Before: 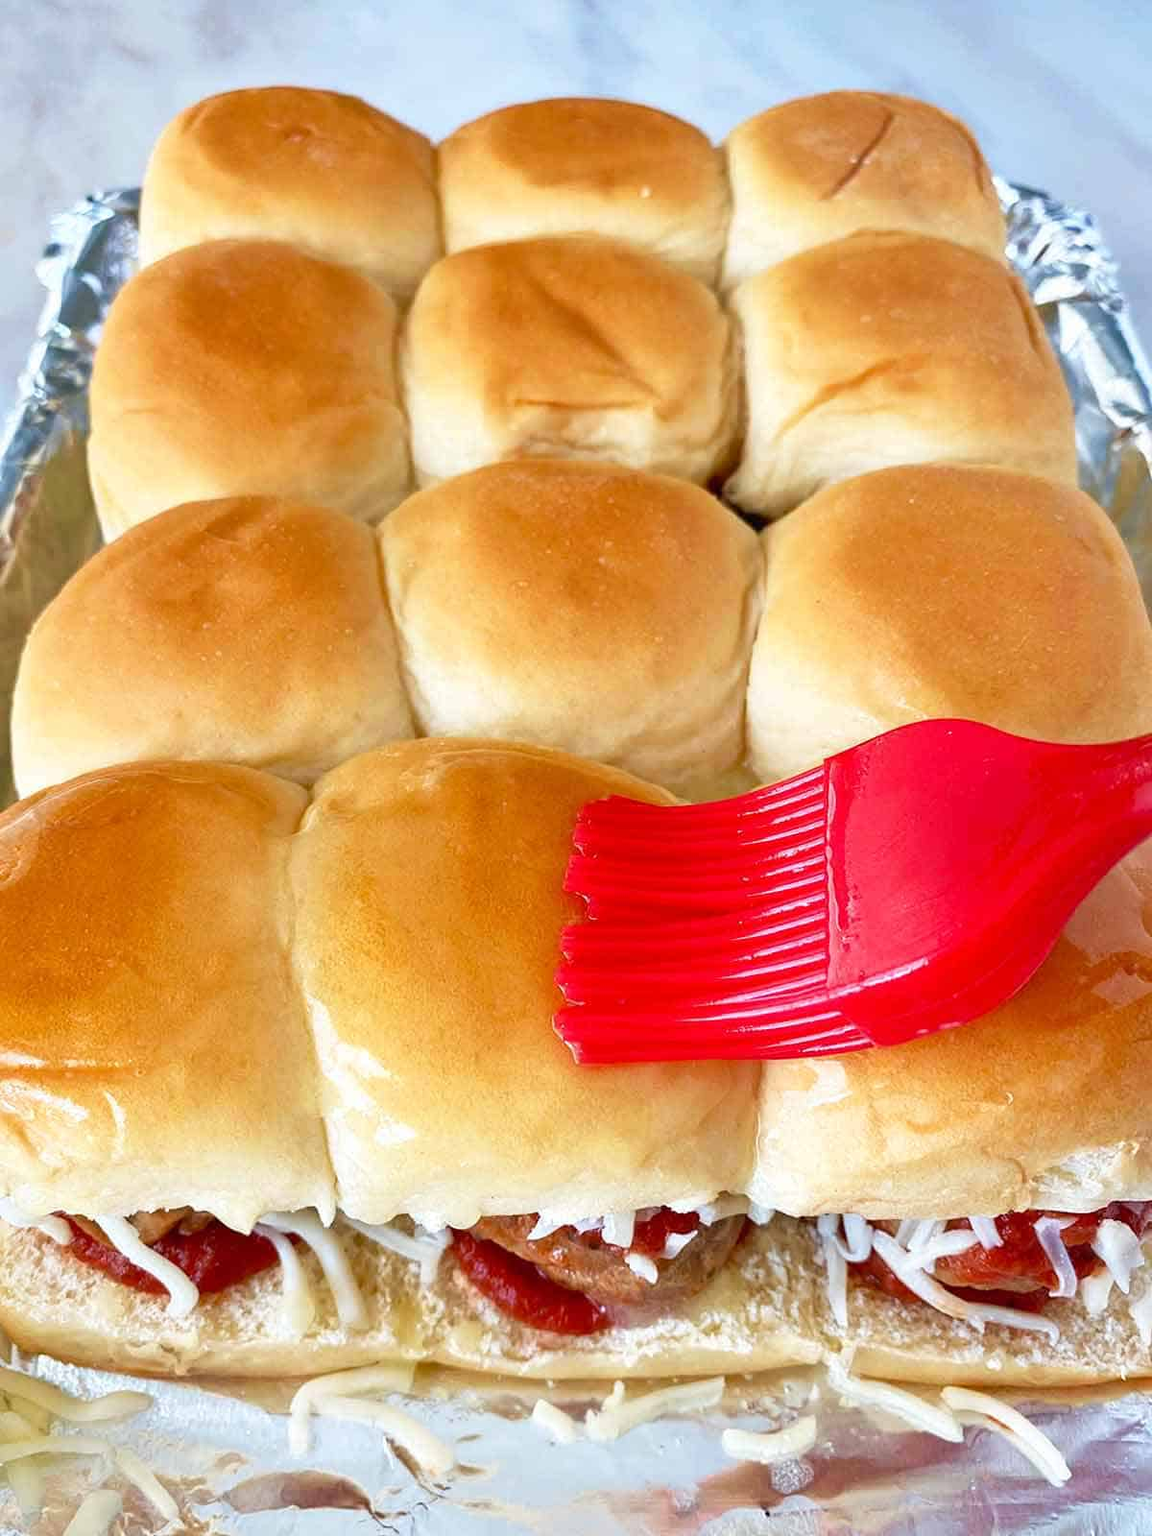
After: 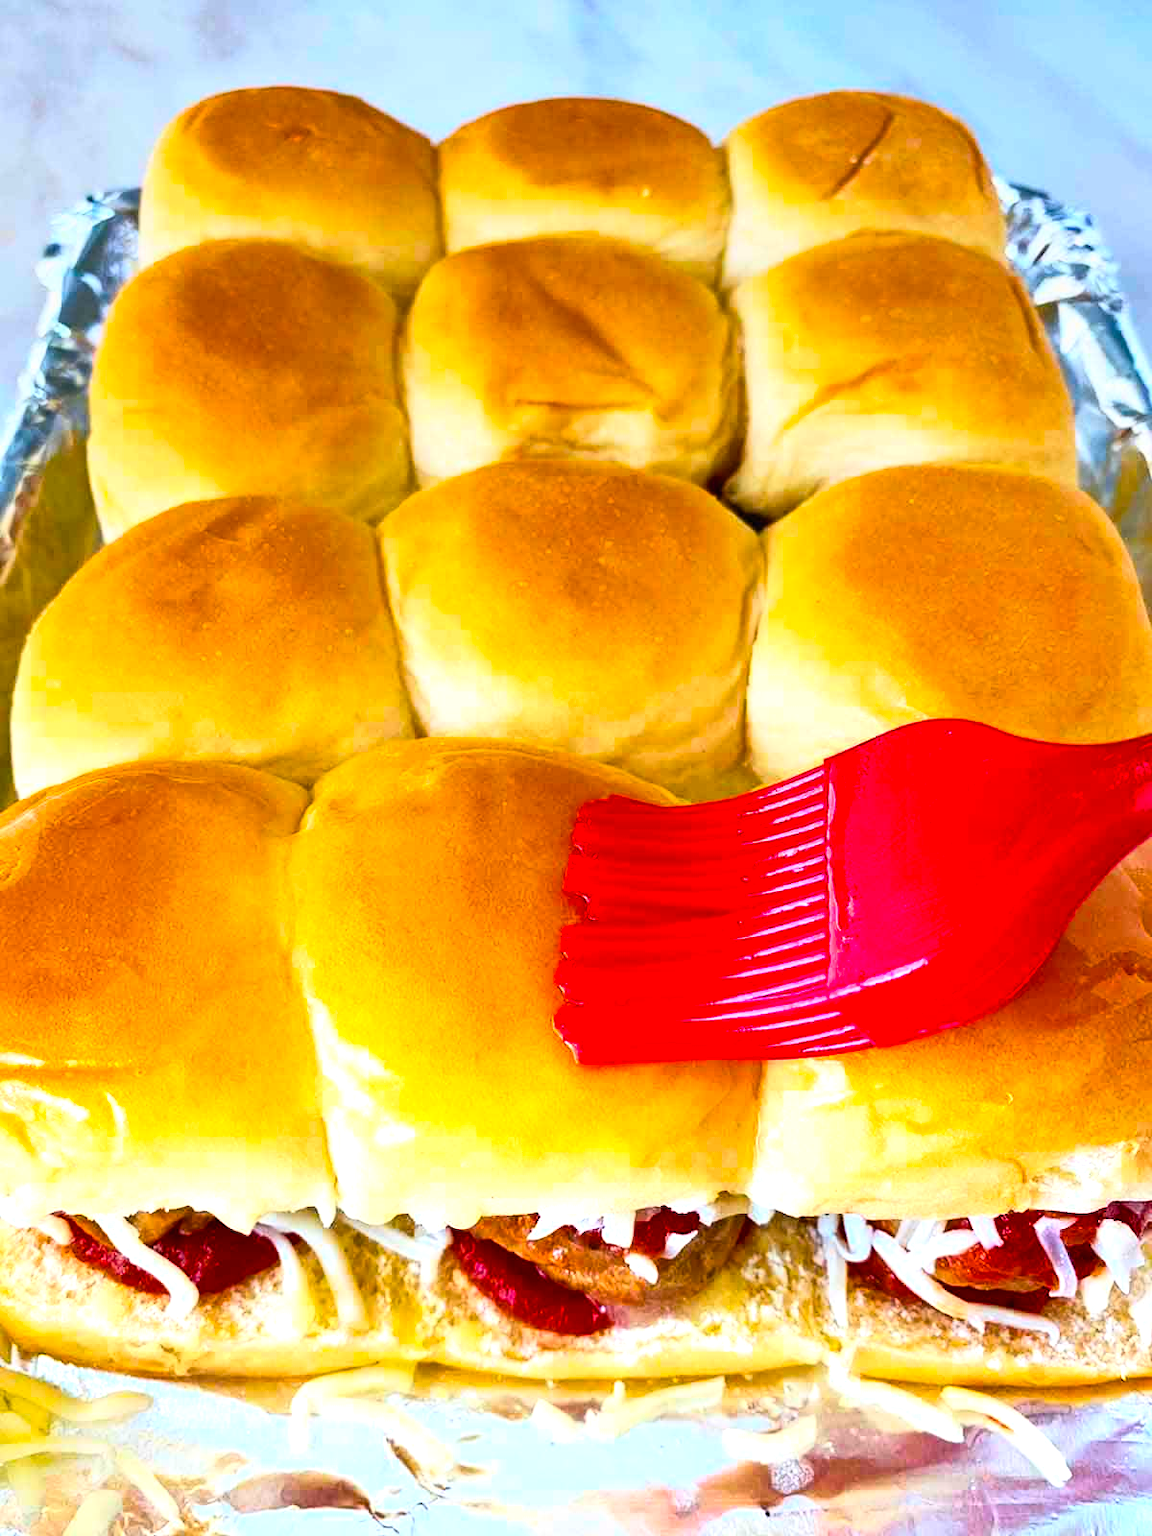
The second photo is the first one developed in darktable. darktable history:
graduated density: on, module defaults
contrast brightness saturation: contrast 0.2, brightness 0.16, saturation 0.22
color balance rgb: linear chroma grading › global chroma 9%, perceptual saturation grading › global saturation 36%, perceptual brilliance grading › global brilliance 15%, perceptual brilliance grading › shadows -35%, global vibrance 15%
